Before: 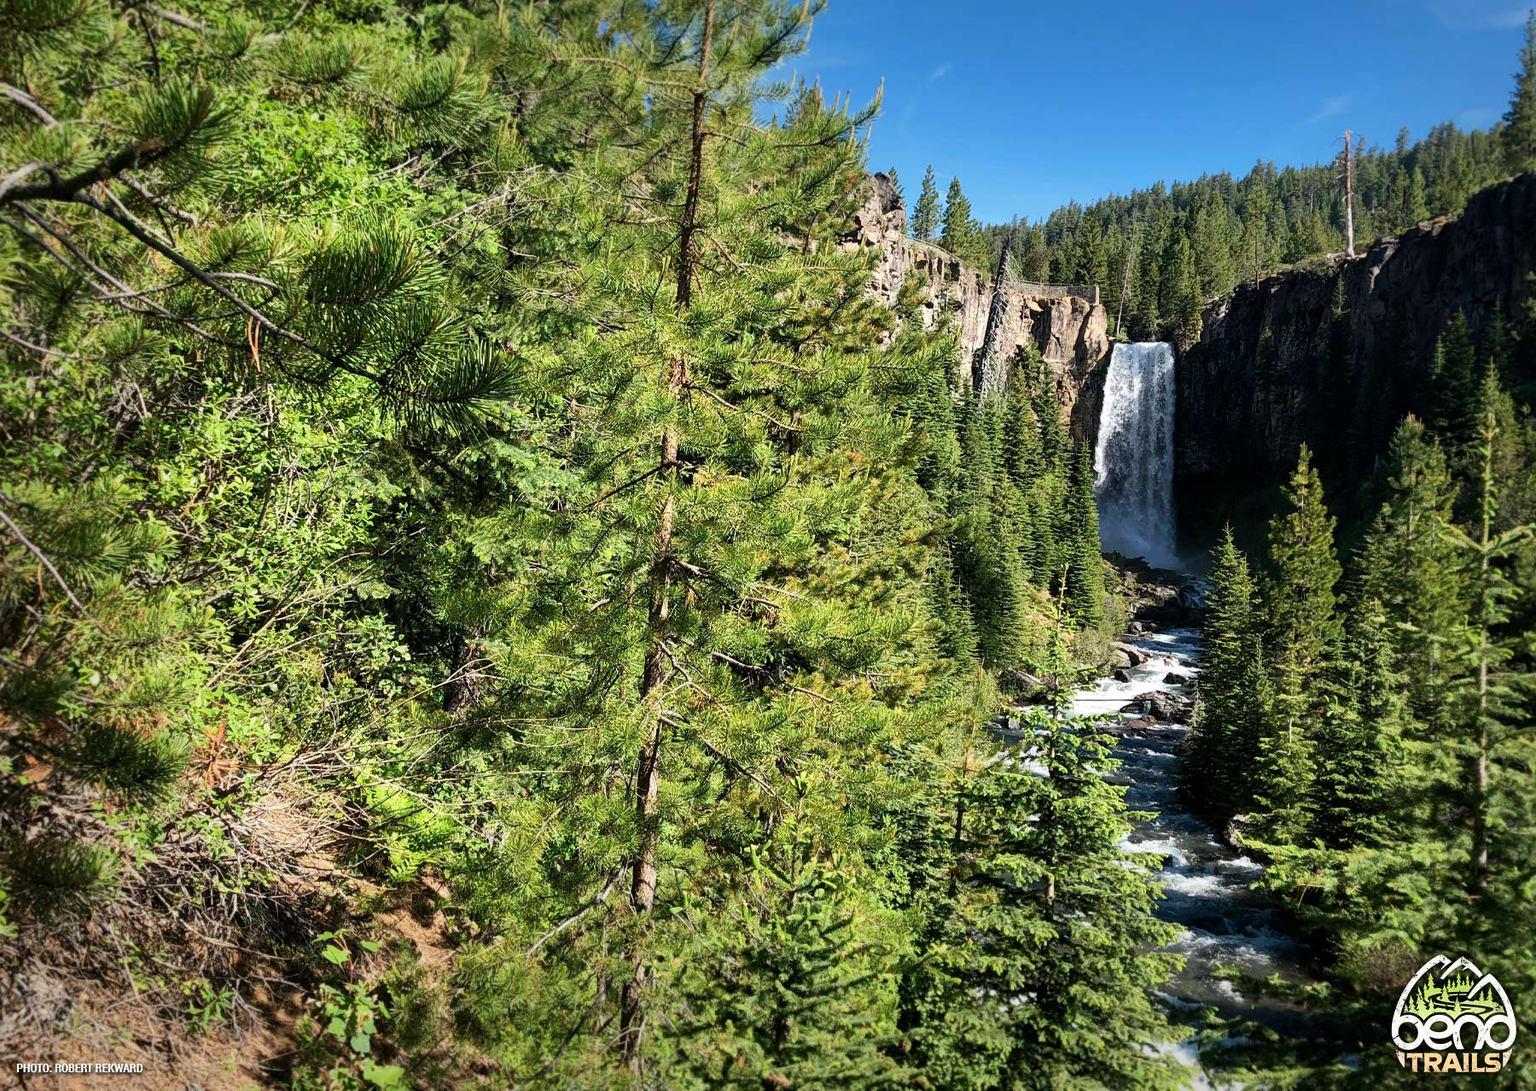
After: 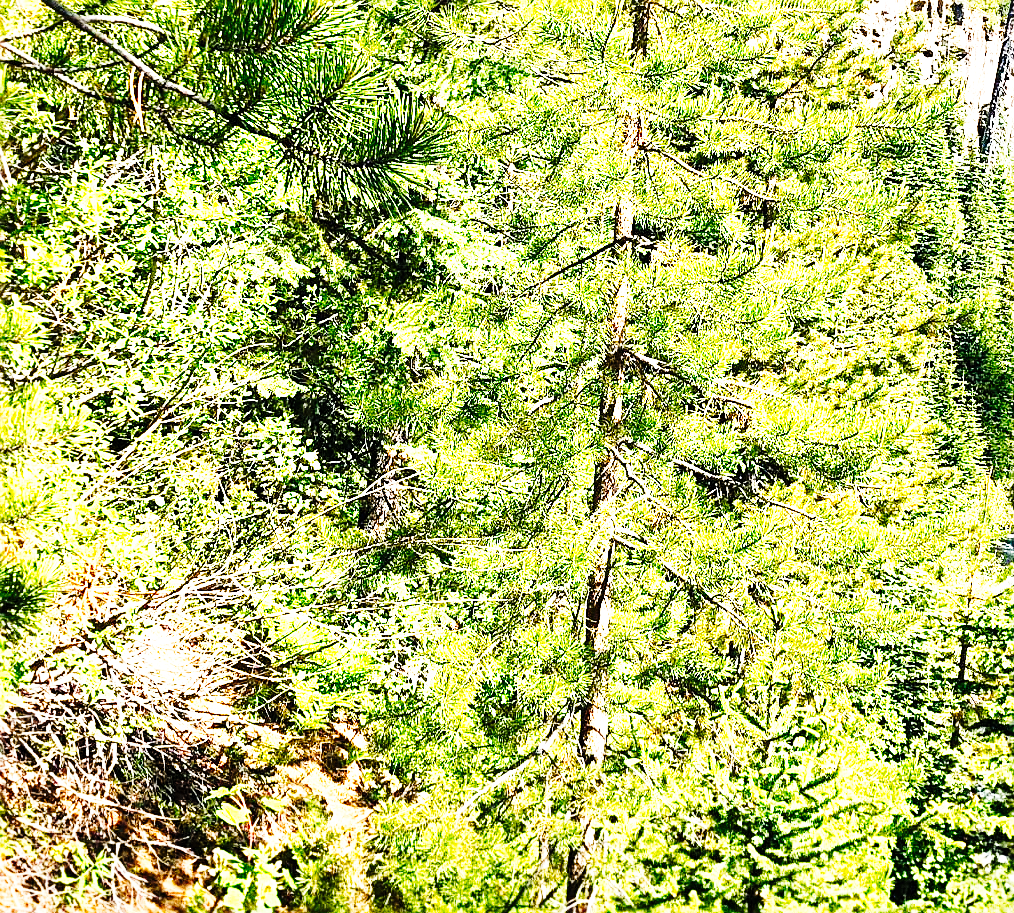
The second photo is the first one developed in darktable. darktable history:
sharpen: on, module defaults
crop: left 8.966%, top 23.852%, right 34.699%, bottom 4.703%
color balance rgb: linear chroma grading › global chroma 10%, perceptual saturation grading › global saturation 5%, perceptual brilliance grading › global brilliance 4%, global vibrance 7%, saturation formula JzAzBz (2021)
grain: coarseness 0.09 ISO, strength 40%
exposure: black level correction 0, exposure 1.388 EV, compensate exposure bias true, compensate highlight preservation false
base curve: curves: ch0 [(0, 0) (0.028, 0.03) (0.121, 0.232) (0.46, 0.748) (0.859, 0.968) (1, 1)], preserve colors none
tone curve: curves: ch0 [(0, 0) (0.003, 0.008) (0.011, 0.008) (0.025, 0.011) (0.044, 0.017) (0.069, 0.029) (0.1, 0.045) (0.136, 0.067) (0.177, 0.103) (0.224, 0.151) (0.277, 0.21) (0.335, 0.285) (0.399, 0.37) (0.468, 0.462) (0.543, 0.568) (0.623, 0.679) (0.709, 0.79) (0.801, 0.876) (0.898, 0.936) (1, 1)], preserve colors none
